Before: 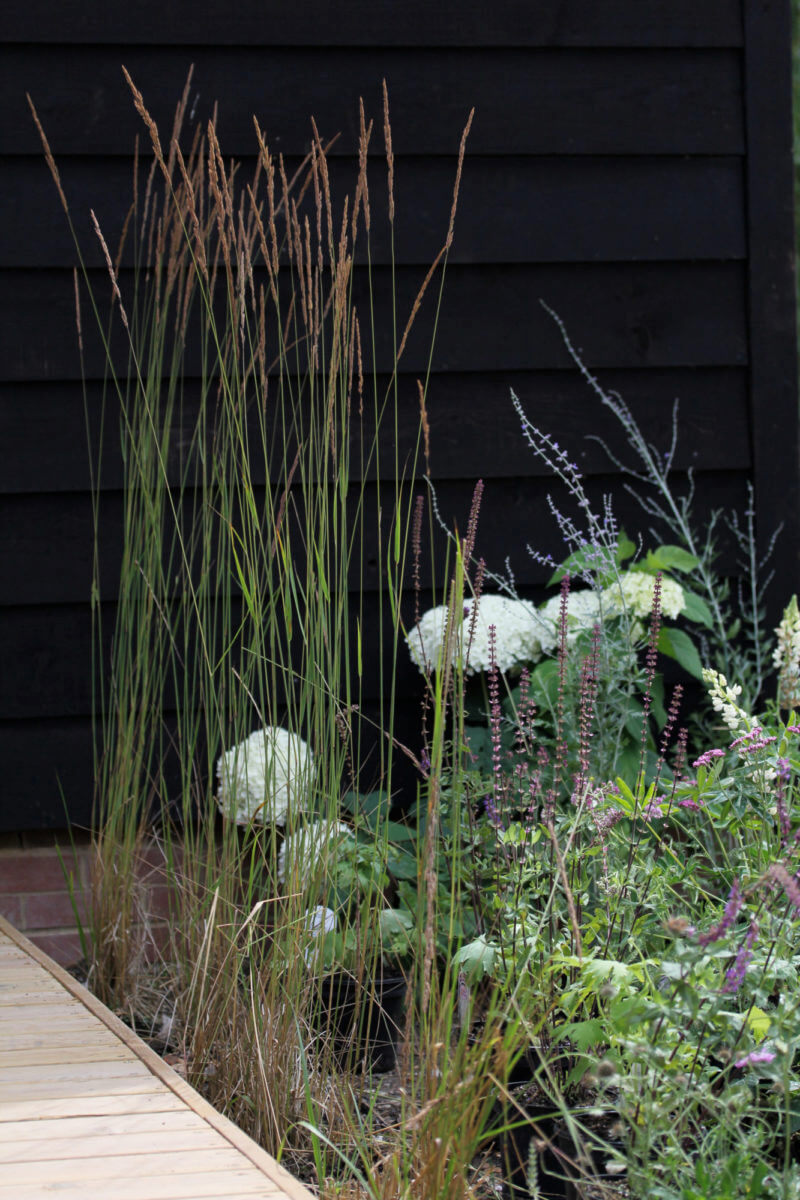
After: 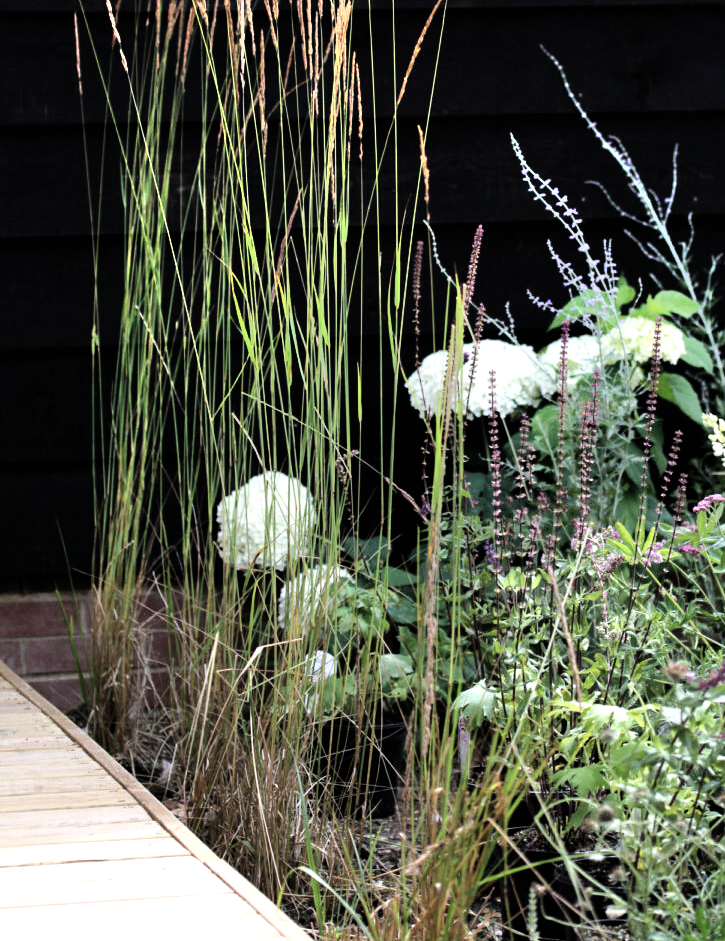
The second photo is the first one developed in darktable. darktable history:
filmic rgb: black relative exposure -6.51 EV, white relative exposure 2.43 EV, threshold 5.98 EV, target white luminance 99.916%, hardness 5.29, latitude 0.668%, contrast 1.422, highlights saturation mix 3.33%, contrast in shadows safe, enable highlight reconstruction true
crop: top 21.265%, right 9.367%, bottom 0.309%
shadows and highlights: radius 112.82, shadows 50.92, white point adjustment 9.09, highlights -3.86, soften with gaussian
